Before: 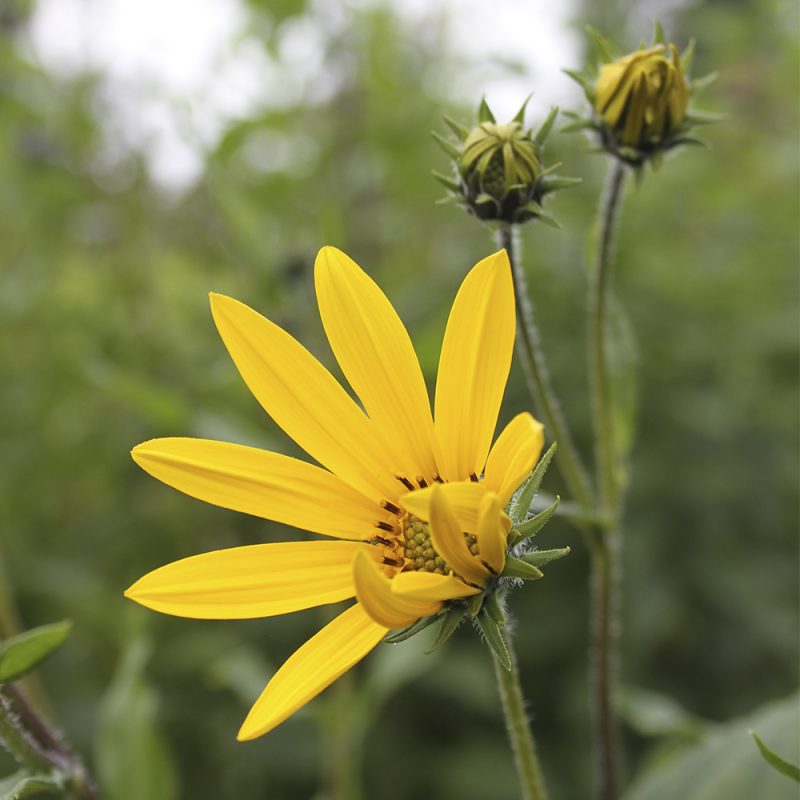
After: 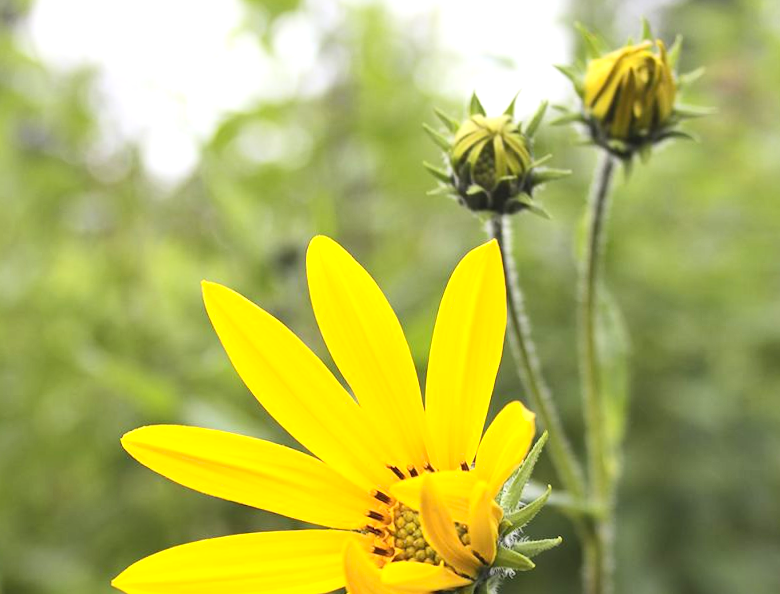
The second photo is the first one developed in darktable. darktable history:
contrast brightness saturation: contrast 0.2, brightness 0.16, saturation 0.22
rotate and perspective: rotation 0.226°, lens shift (vertical) -0.042, crop left 0.023, crop right 0.982, crop top 0.006, crop bottom 0.994
local contrast: mode bilateral grid, contrast 20, coarseness 50, detail 120%, midtone range 0.2
crop: bottom 24.967%
exposure: black level correction 0, exposure 0.5 EV, compensate exposure bias true, compensate highlight preservation false
